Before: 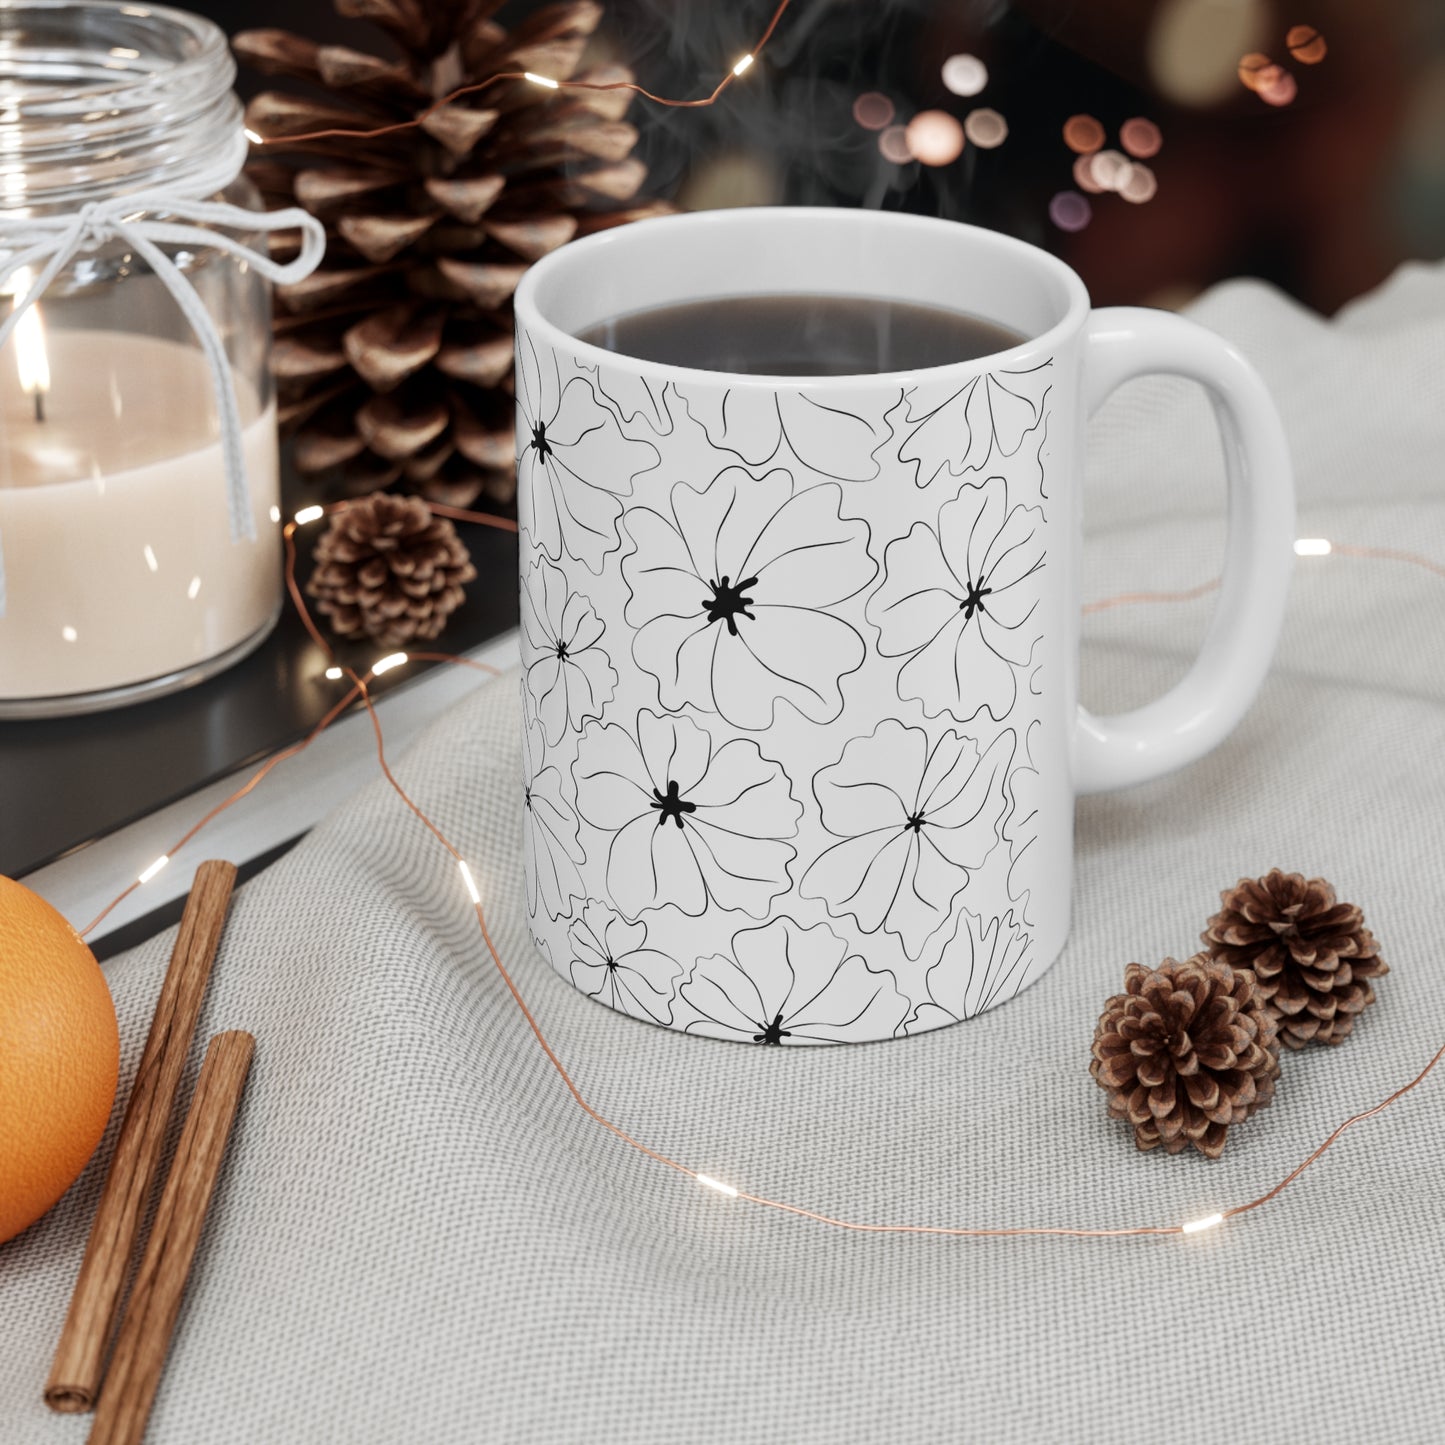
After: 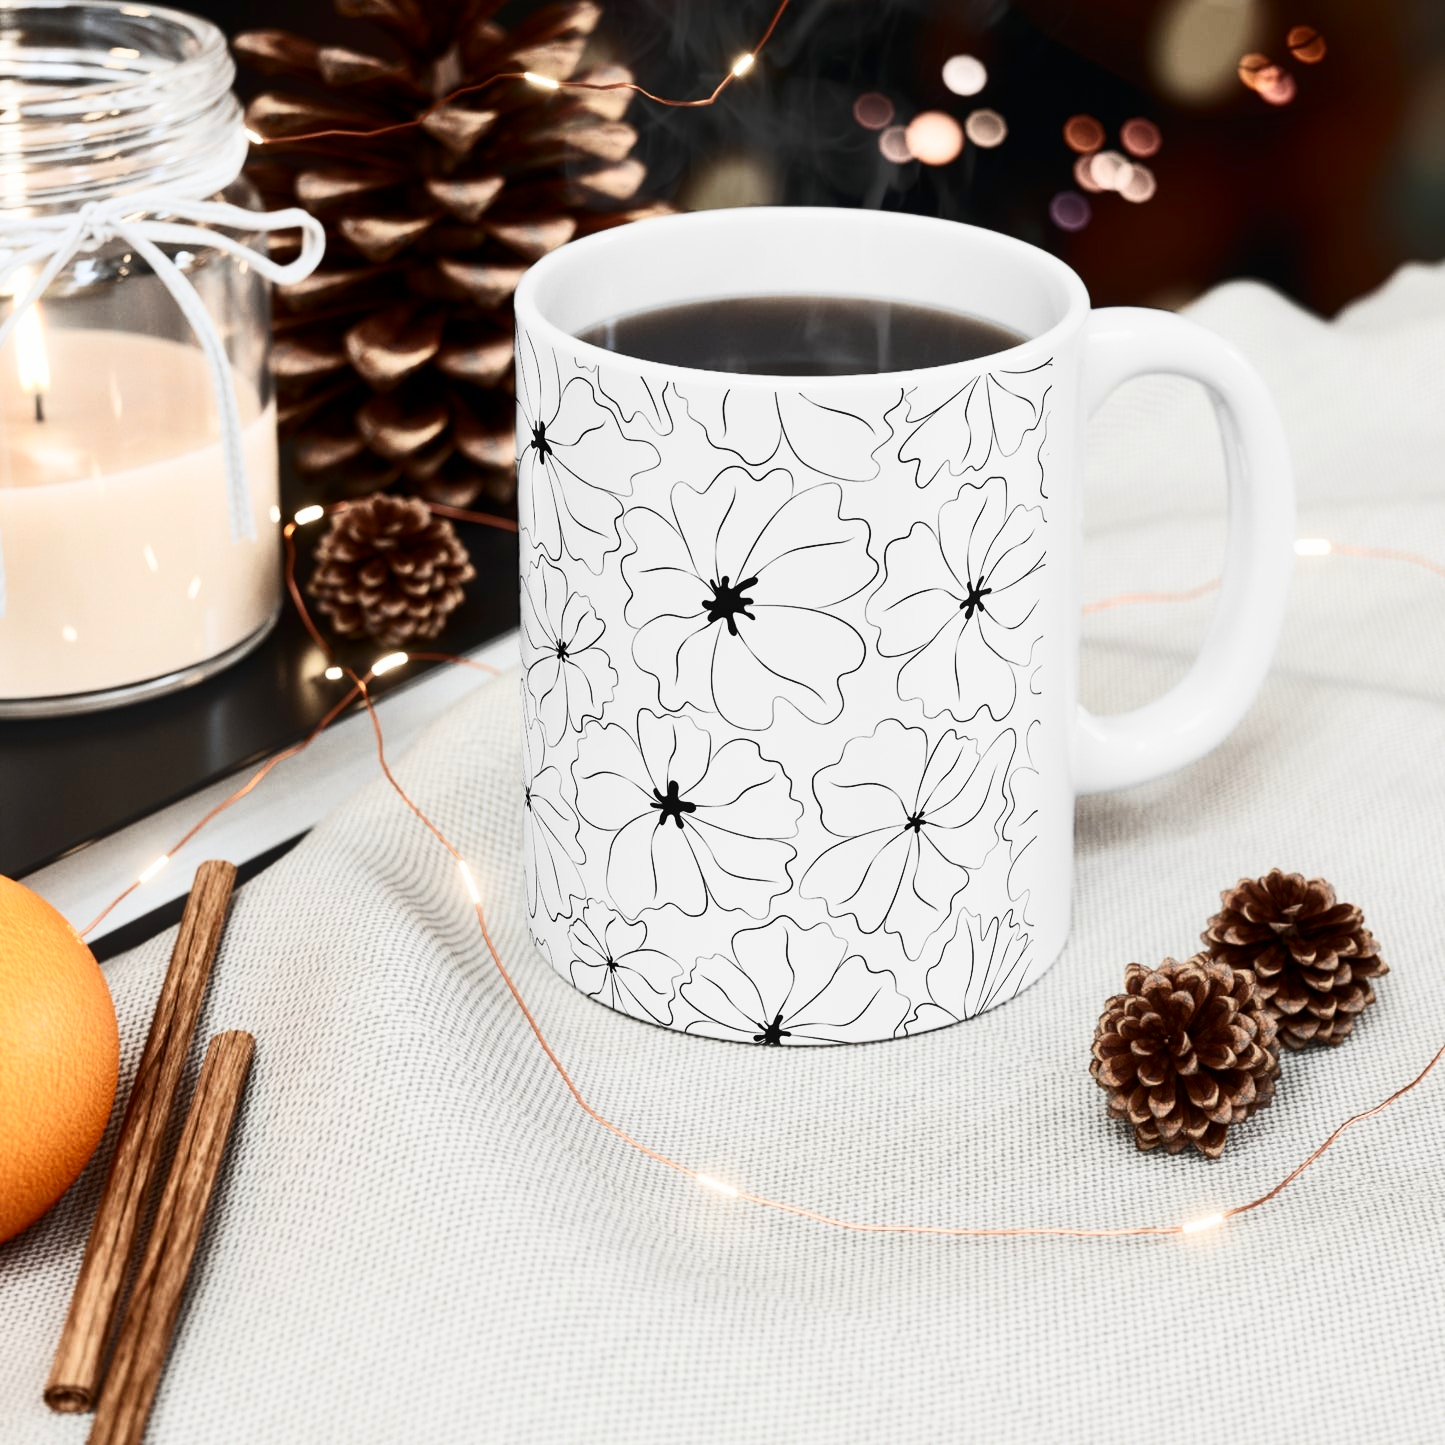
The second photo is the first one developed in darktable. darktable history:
contrast brightness saturation: contrast 0.415, brightness 0.102, saturation 0.212
exposure: exposure -0.067 EV, compensate highlight preservation false
